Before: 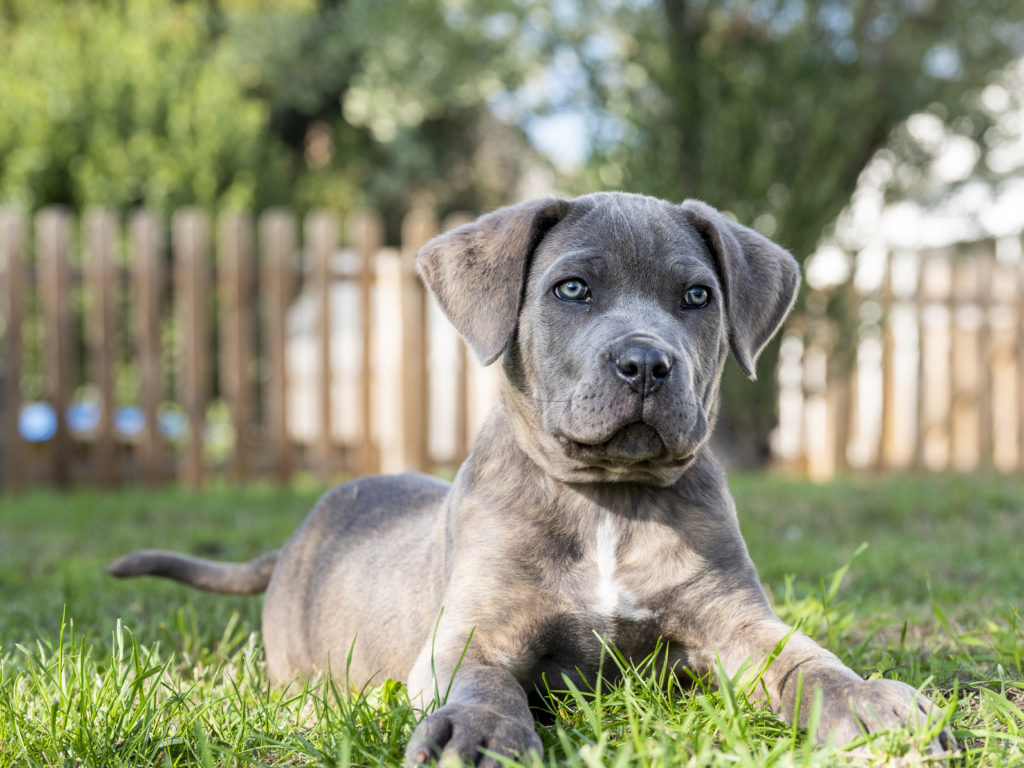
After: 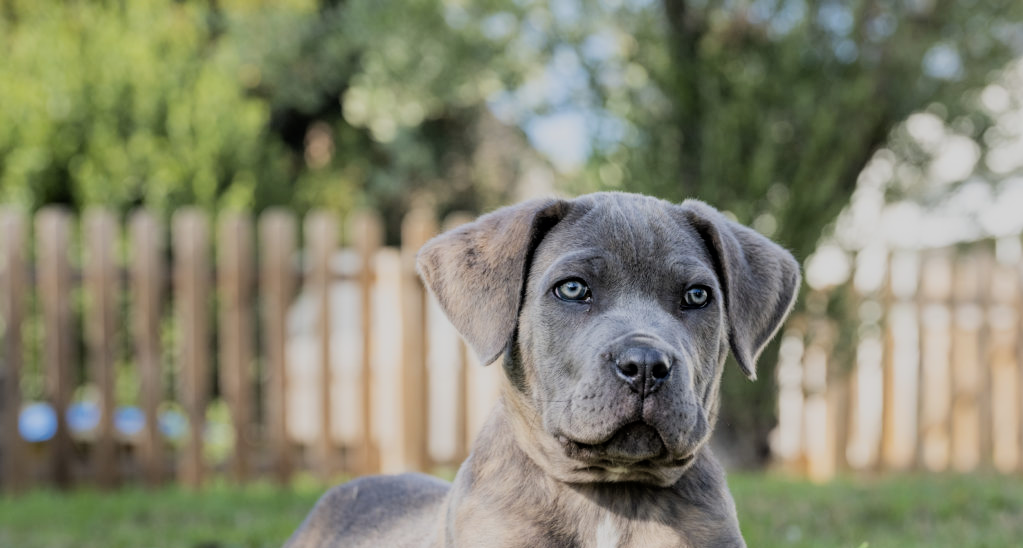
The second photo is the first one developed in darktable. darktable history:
crop: bottom 28.576%
filmic rgb: black relative exposure -7.65 EV, white relative exposure 4.56 EV, hardness 3.61, color science v6 (2022)
